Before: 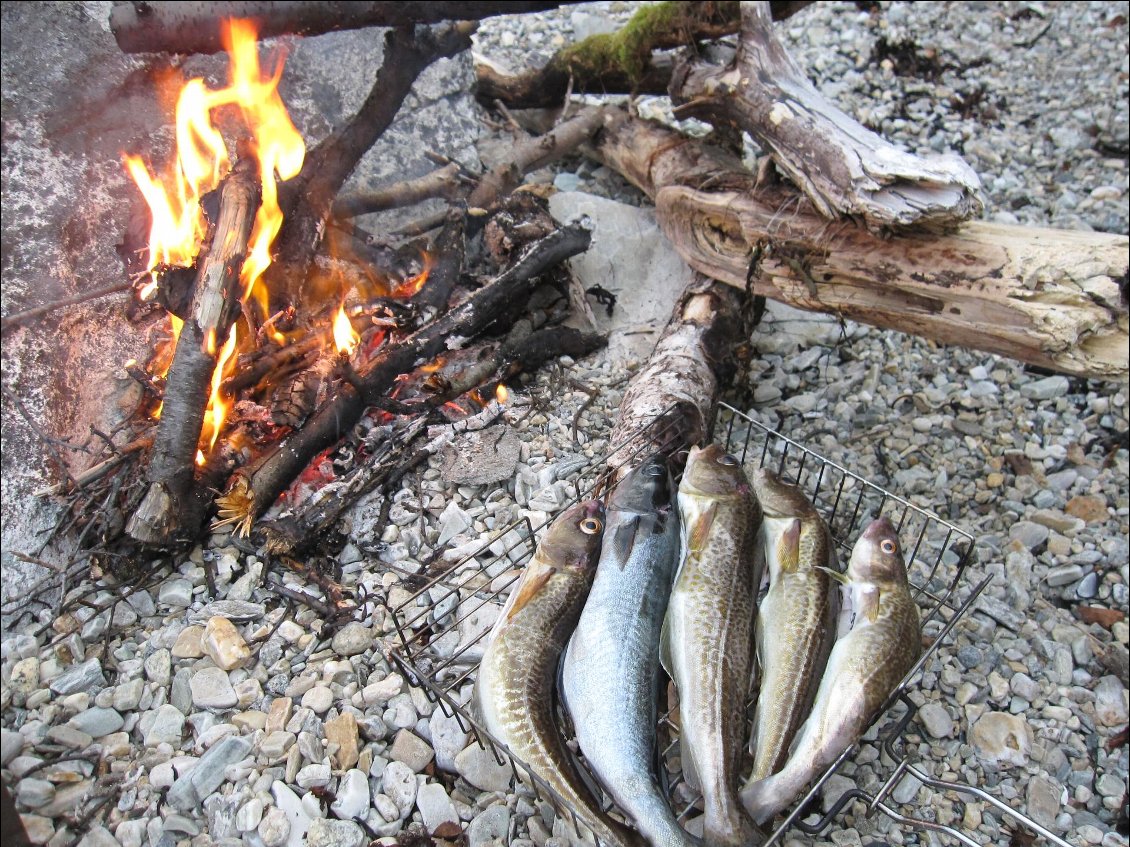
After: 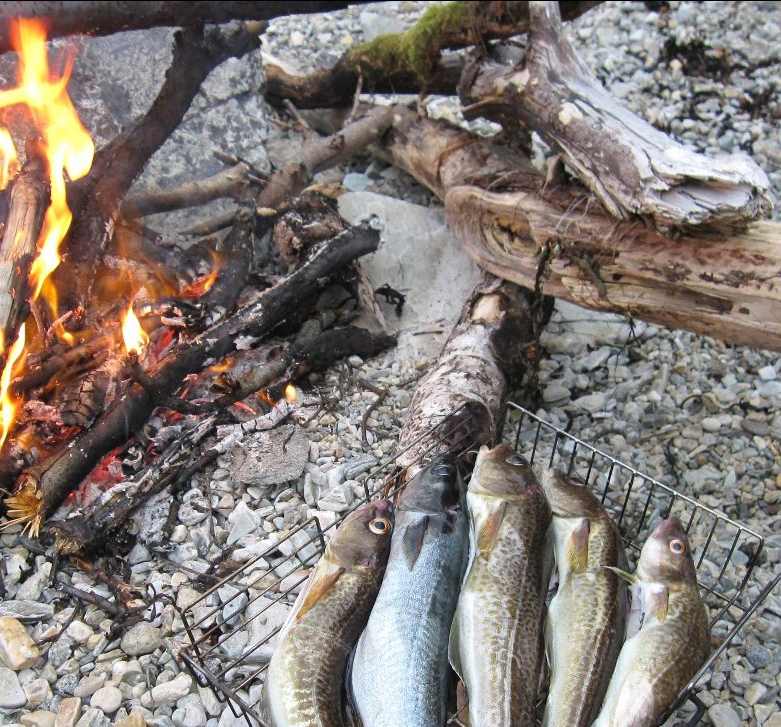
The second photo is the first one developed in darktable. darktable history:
crop: left 18.742%, right 12.119%, bottom 14.069%
